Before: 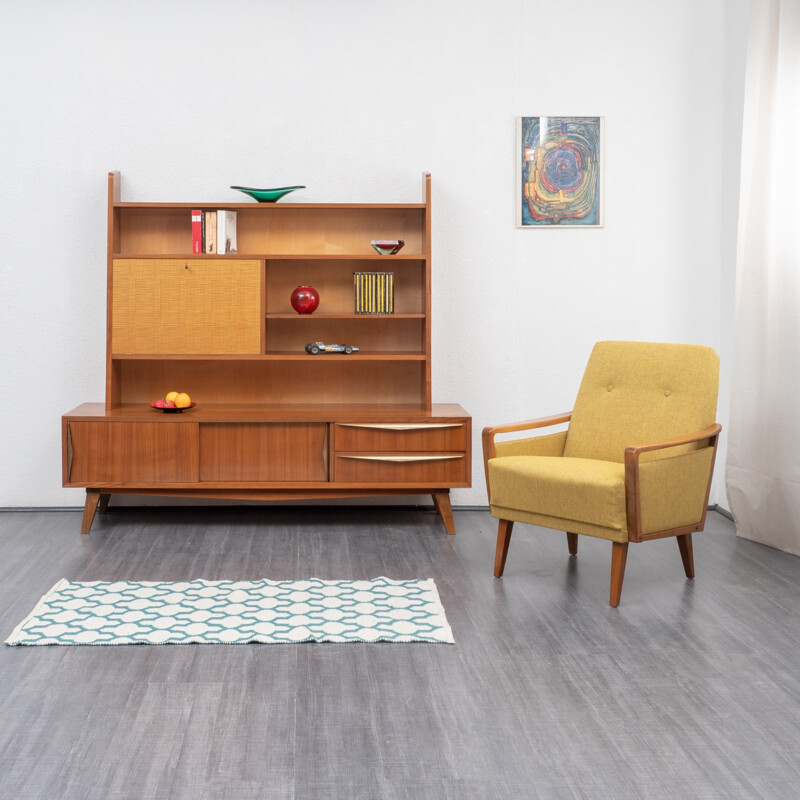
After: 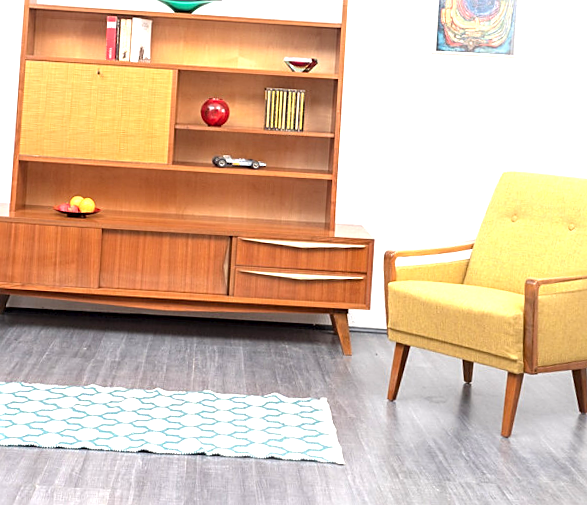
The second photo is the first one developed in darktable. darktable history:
crop and rotate: angle -3.4°, left 9.899%, top 21.244%, right 12.447%, bottom 11.893%
exposure: black level correction 0, exposure 1.105 EV, compensate highlight preservation false
sharpen: on, module defaults
